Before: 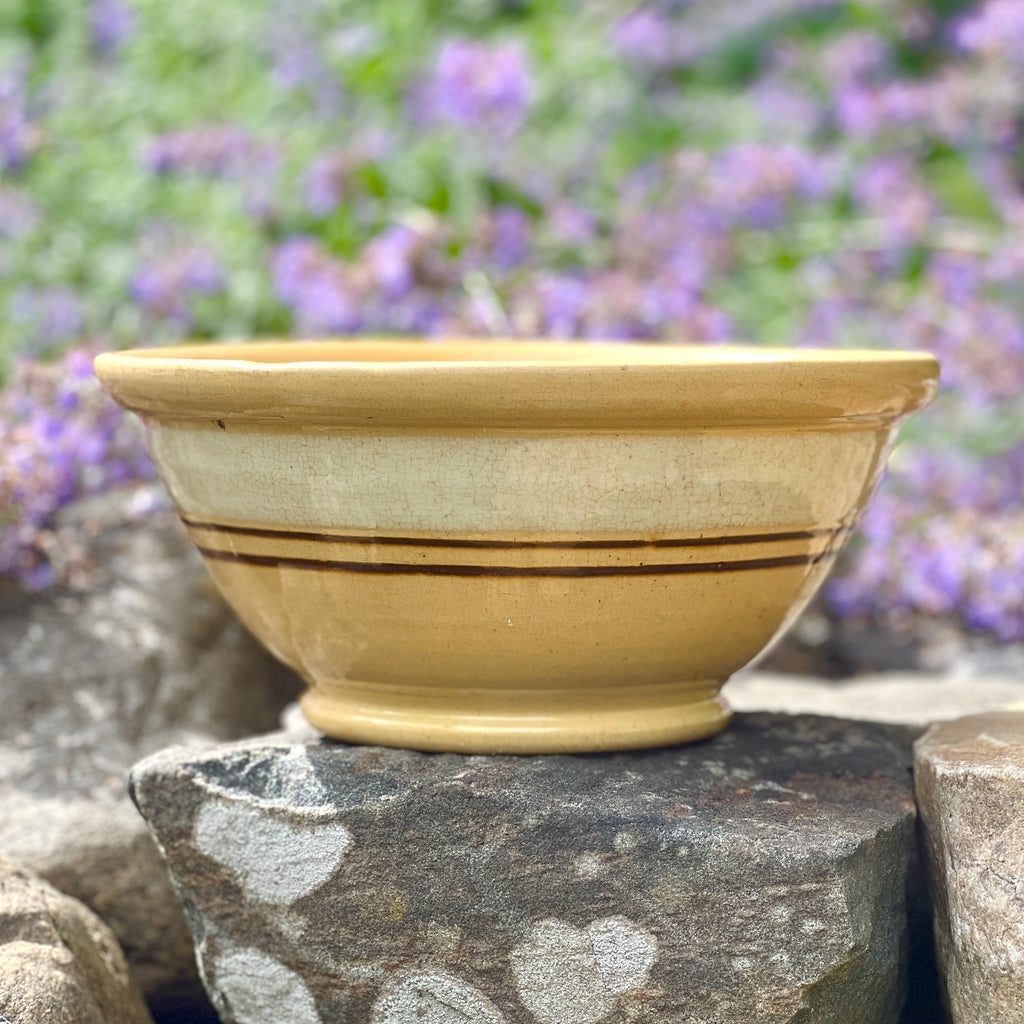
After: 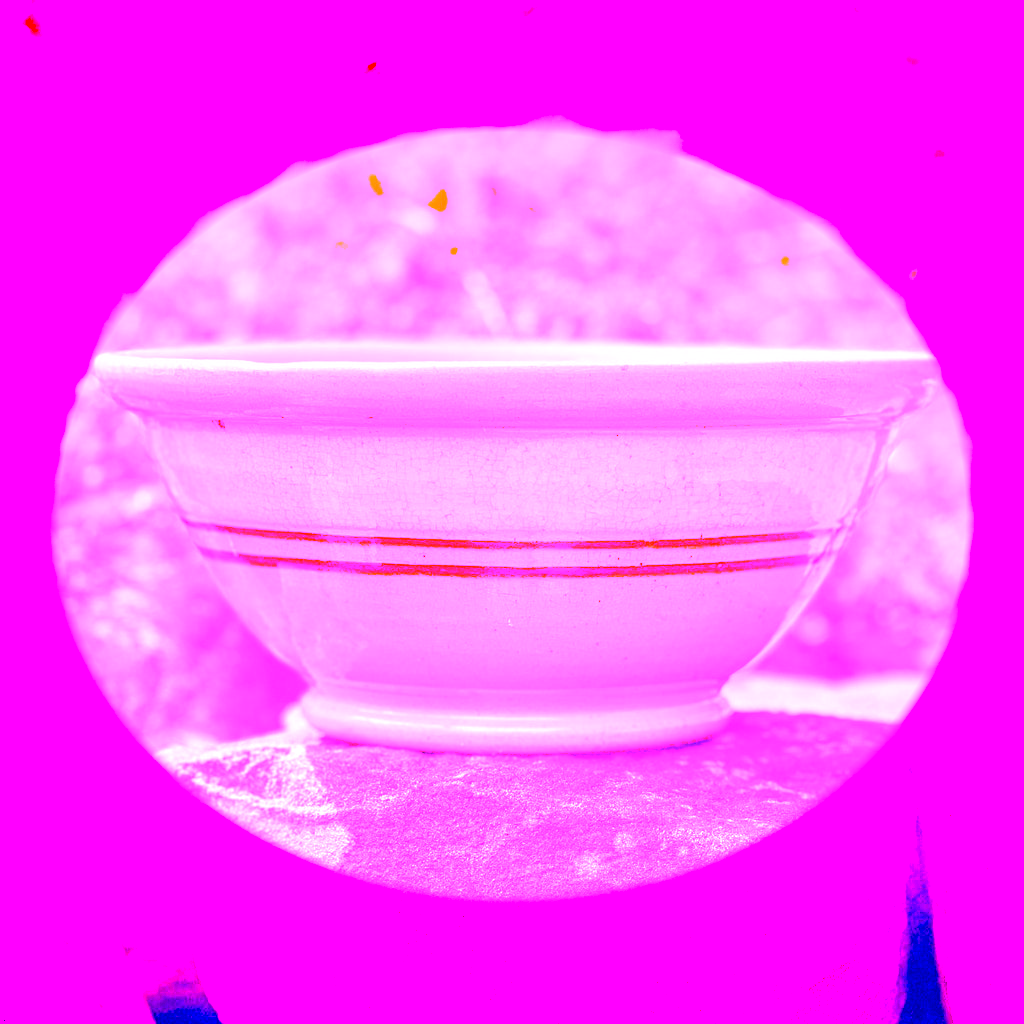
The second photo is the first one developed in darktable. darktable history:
vignetting: fall-off start 88.53%, fall-off radius 44.2%, saturation 0.376, width/height ratio 1.161
white balance: red 8, blue 8
